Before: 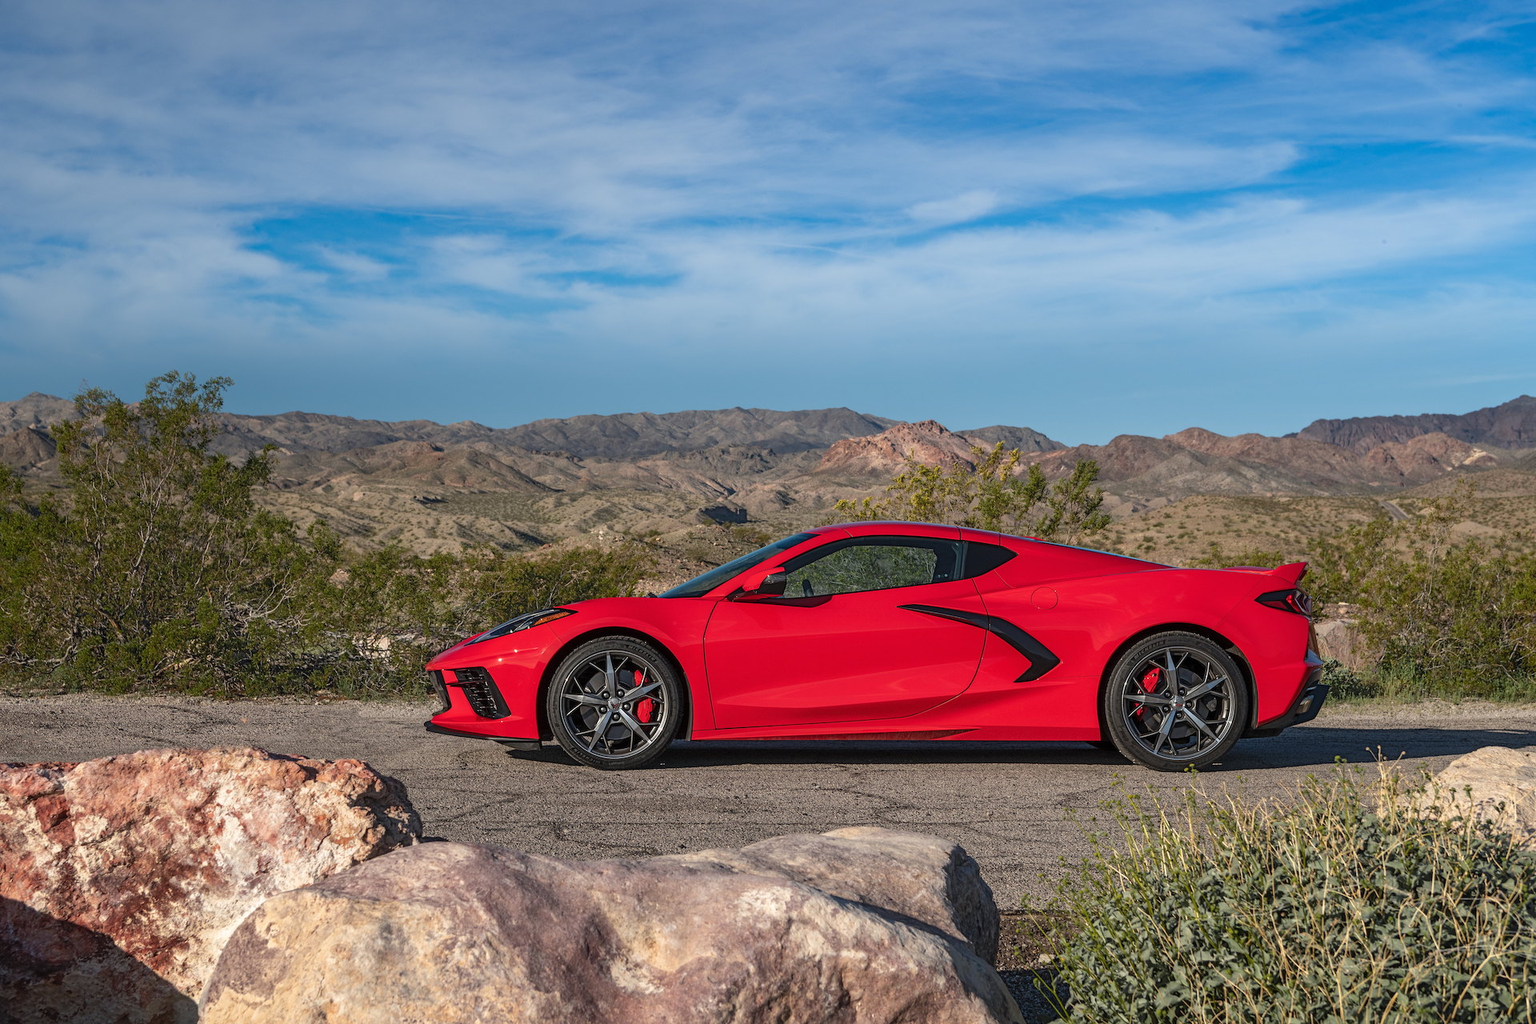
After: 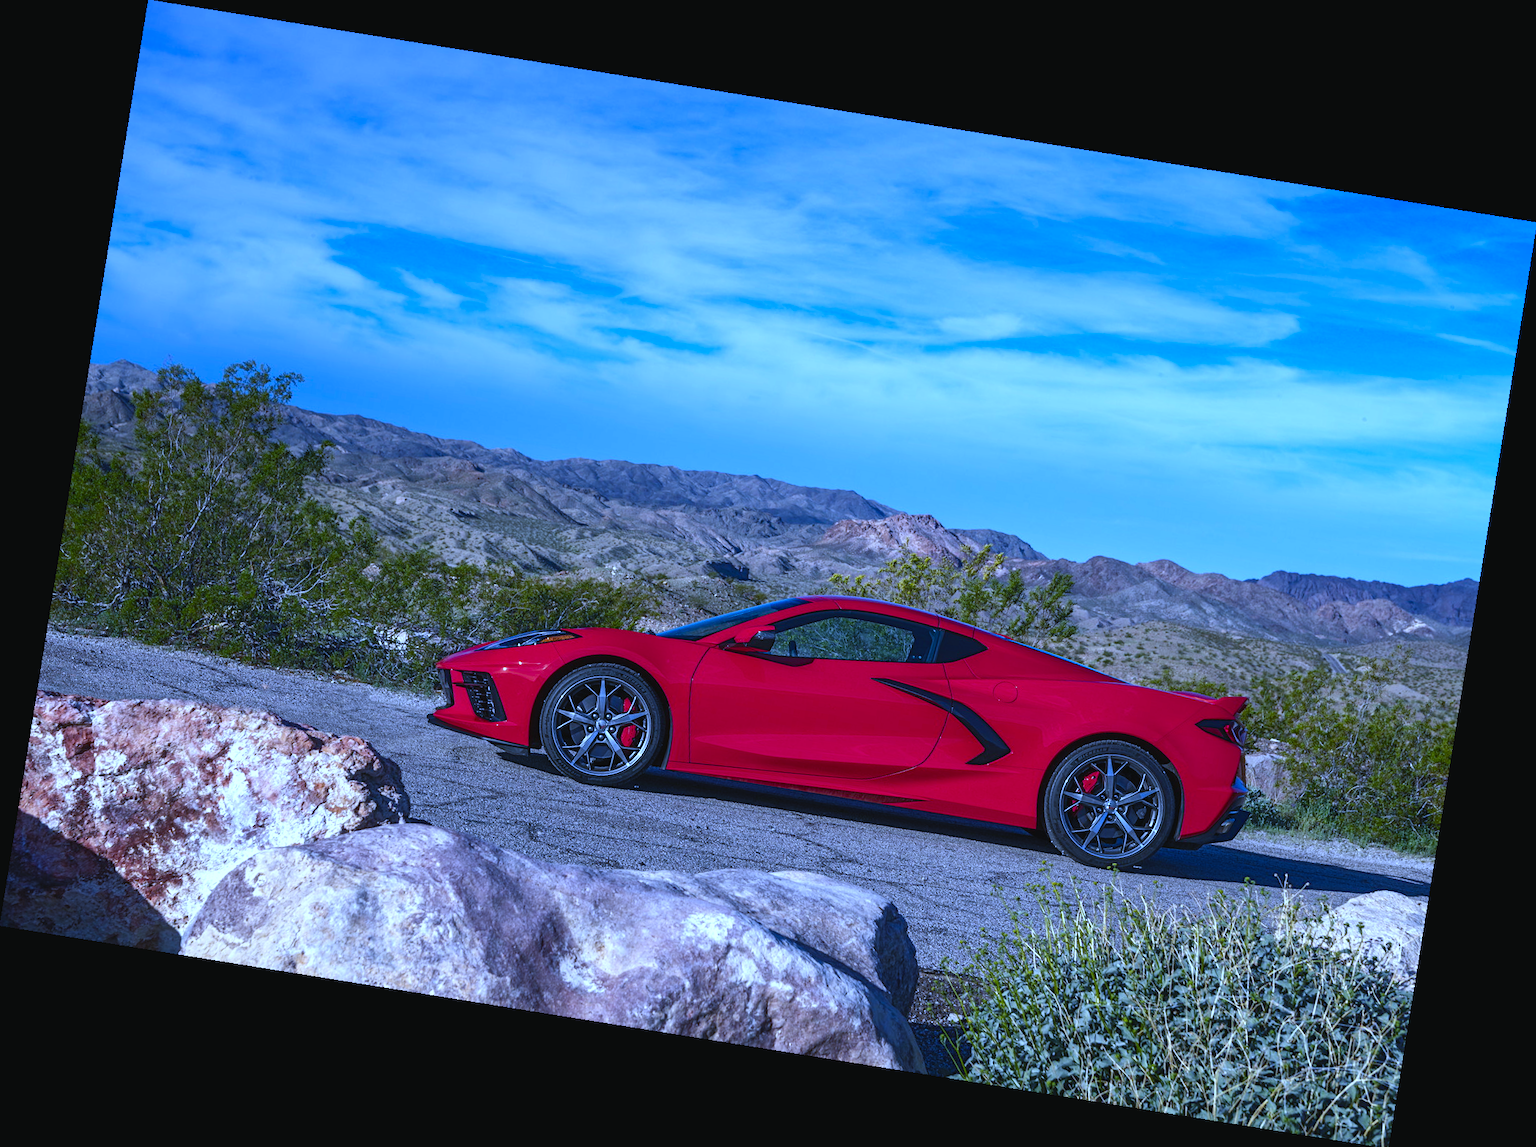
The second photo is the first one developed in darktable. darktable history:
white balance: red 0.766, blue 1.537
rotate and perspective: rotation 9.12°, automatic cropping off
color correction: highlights a* -2.68, highlights b* 2.57
color balance rgb: shadows lift › chroma 1%, shadows lift › hue 217.2°, power › hue 310.8°, highlights gain › chroma 1%, highlights gain › hue 54°, global offset › luminance 0.5%, global offset › hue 171.6°, perceptual saturation grading › global saturation 14.09%, perceptual saturation grading › highlights -25%, perceptual saturation grading › shadows 30%, perceptual brilliance grading › highlights 13.42%, perceptual brilliance grading › mid-tones 8.05%, perceptual brilliance grading › shadows -17.45%, global vibrance 25%
